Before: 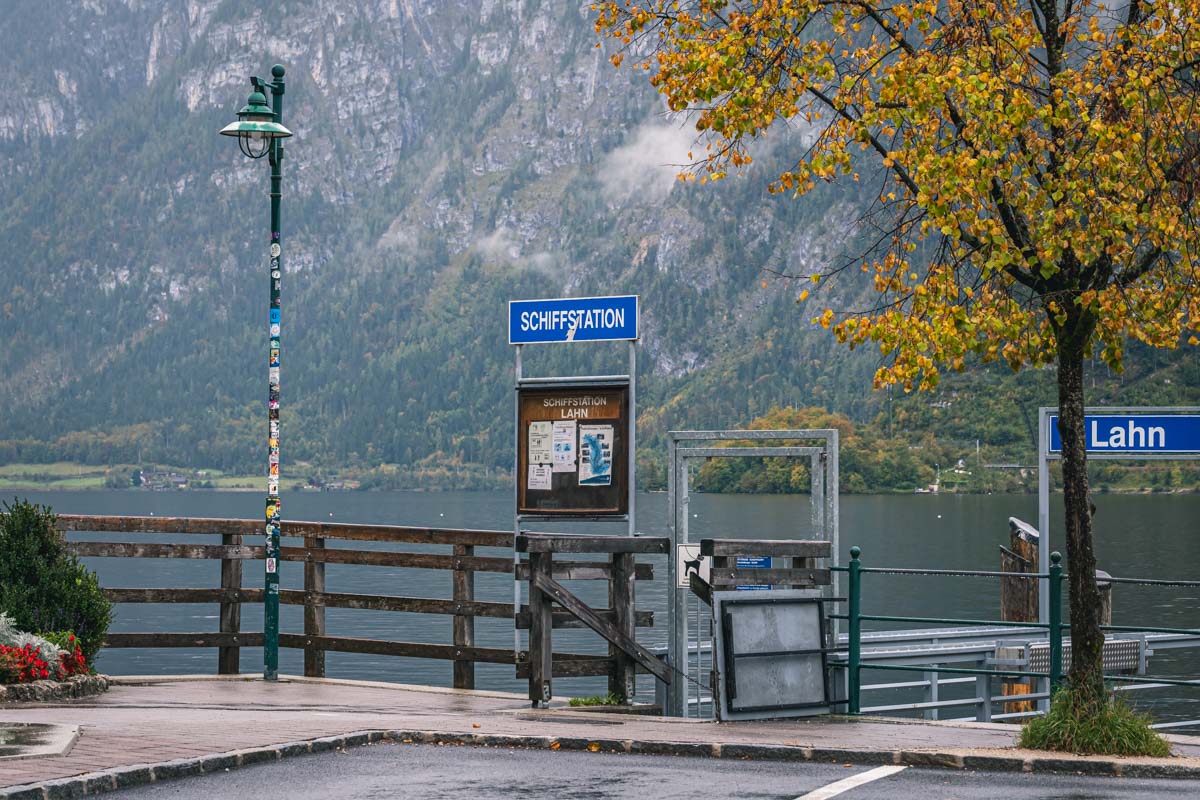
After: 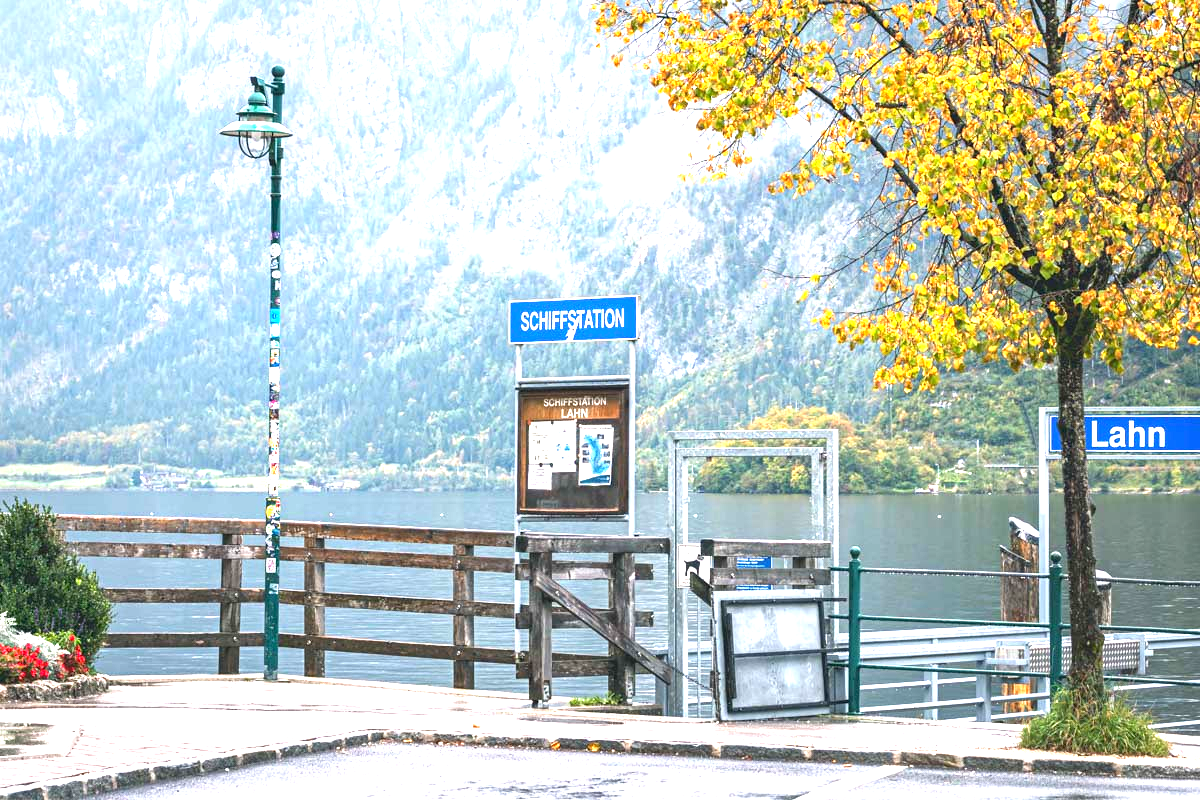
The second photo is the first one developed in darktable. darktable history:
exposure: exposure 2 EV, compensate highlight preservation false
color balance: mode lift, gamma, gain (sRGB)
